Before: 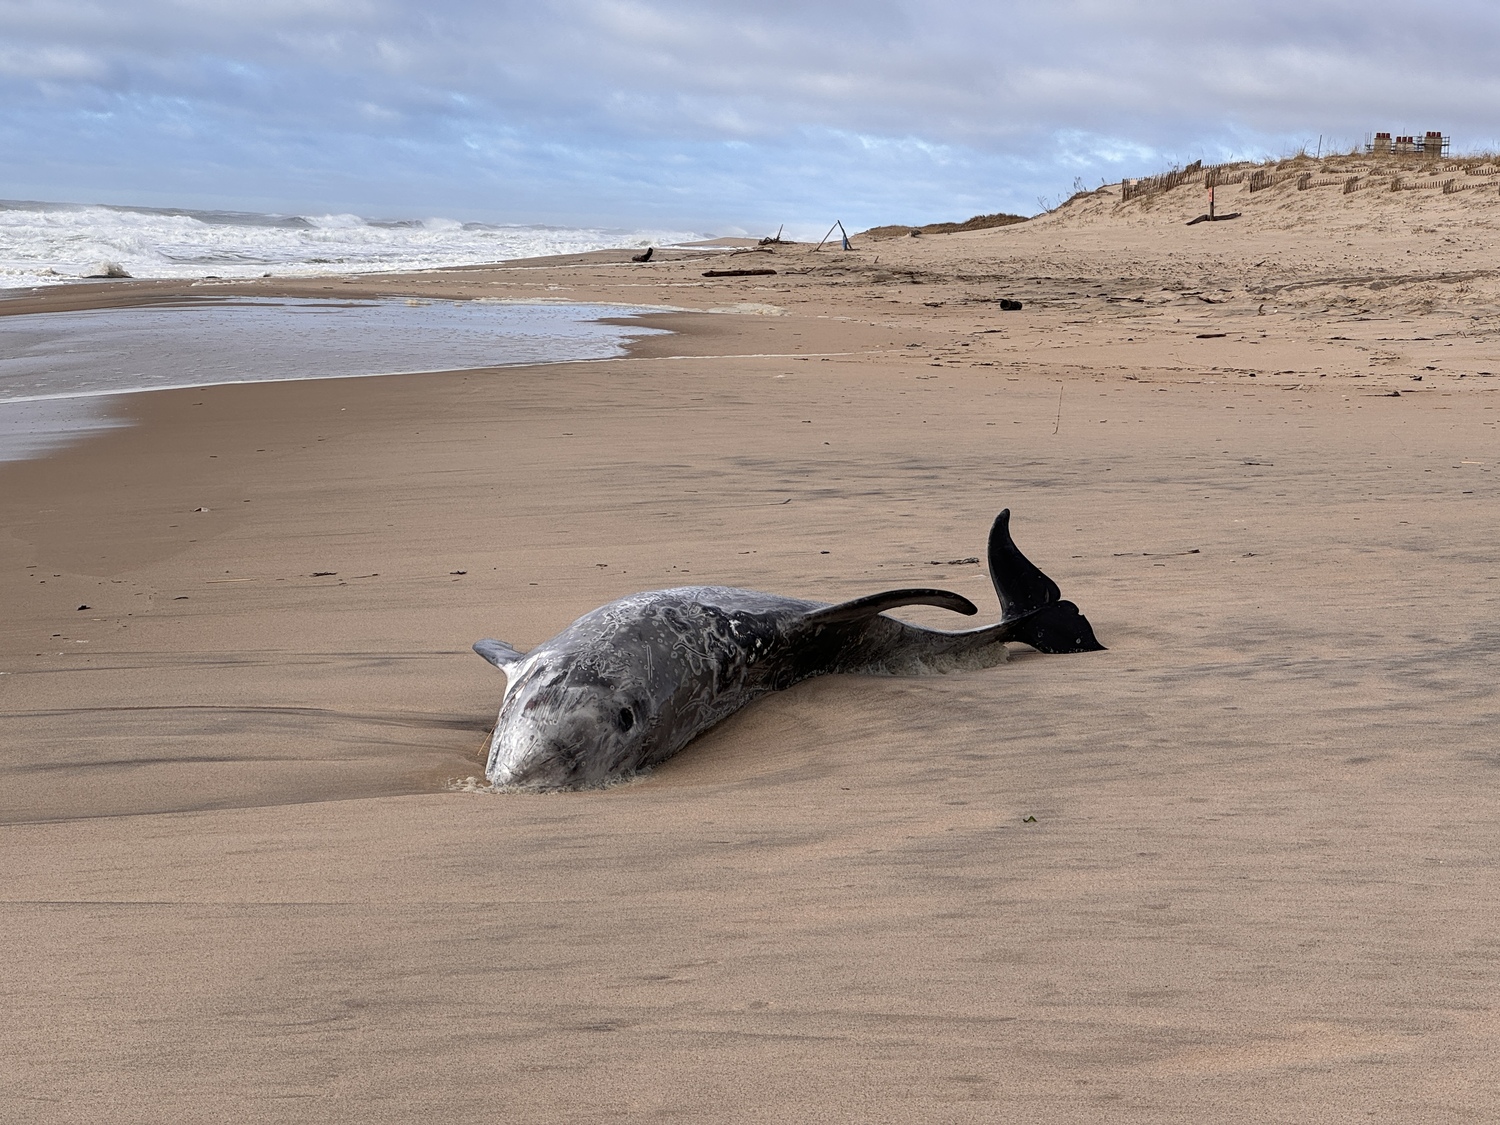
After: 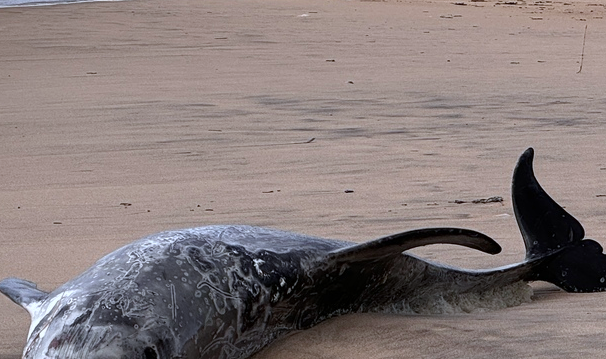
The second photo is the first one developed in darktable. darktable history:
white balance: red 0.954, blue 1.079
crop: left 31.751%, top 32.172%, right 27.8%, bottom 35.83%
